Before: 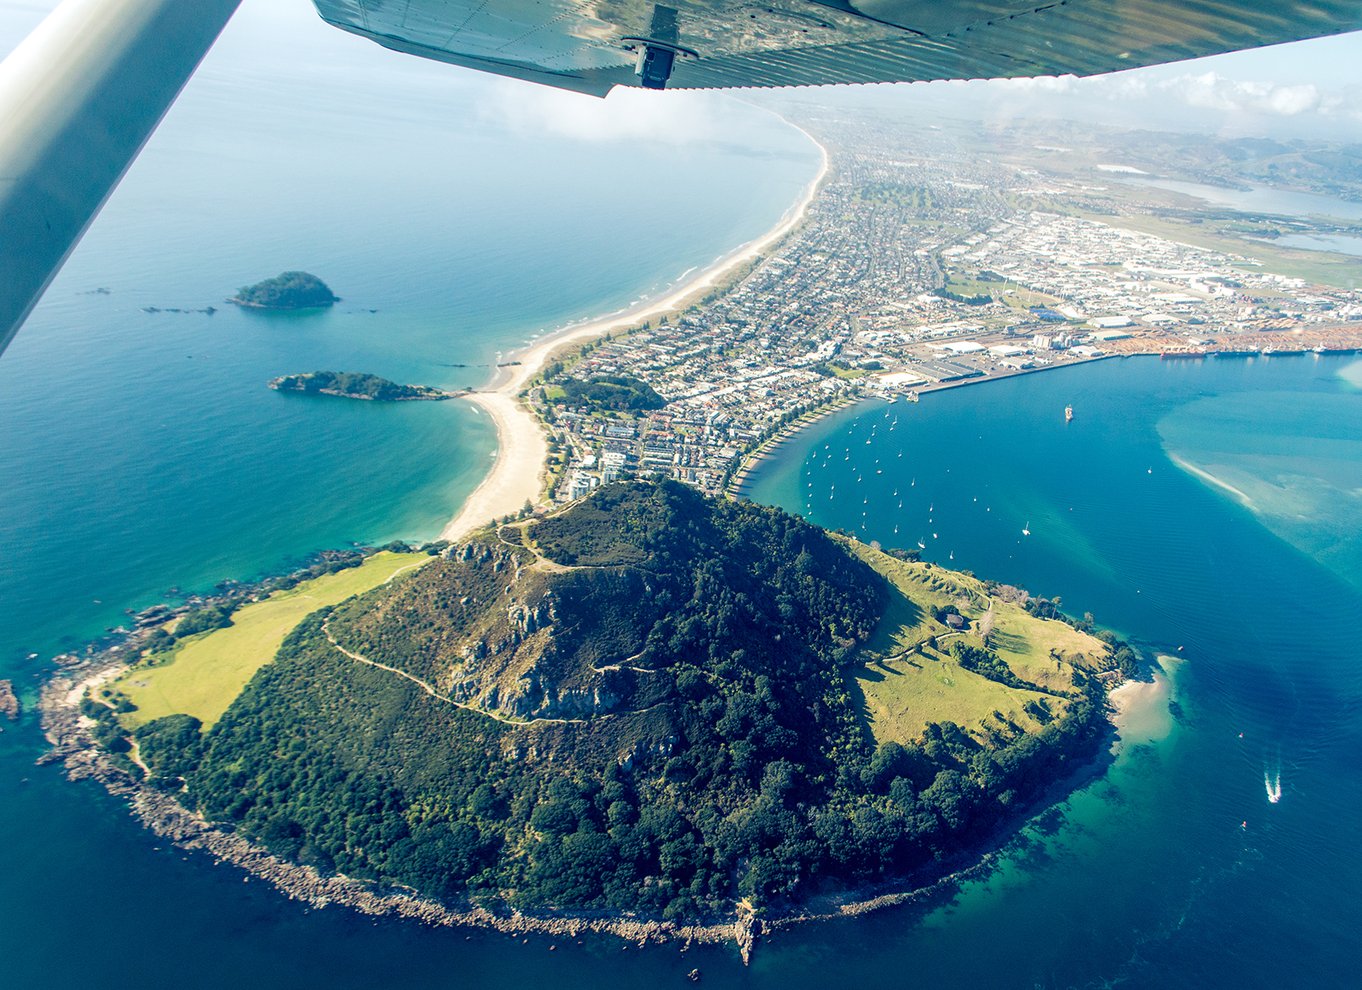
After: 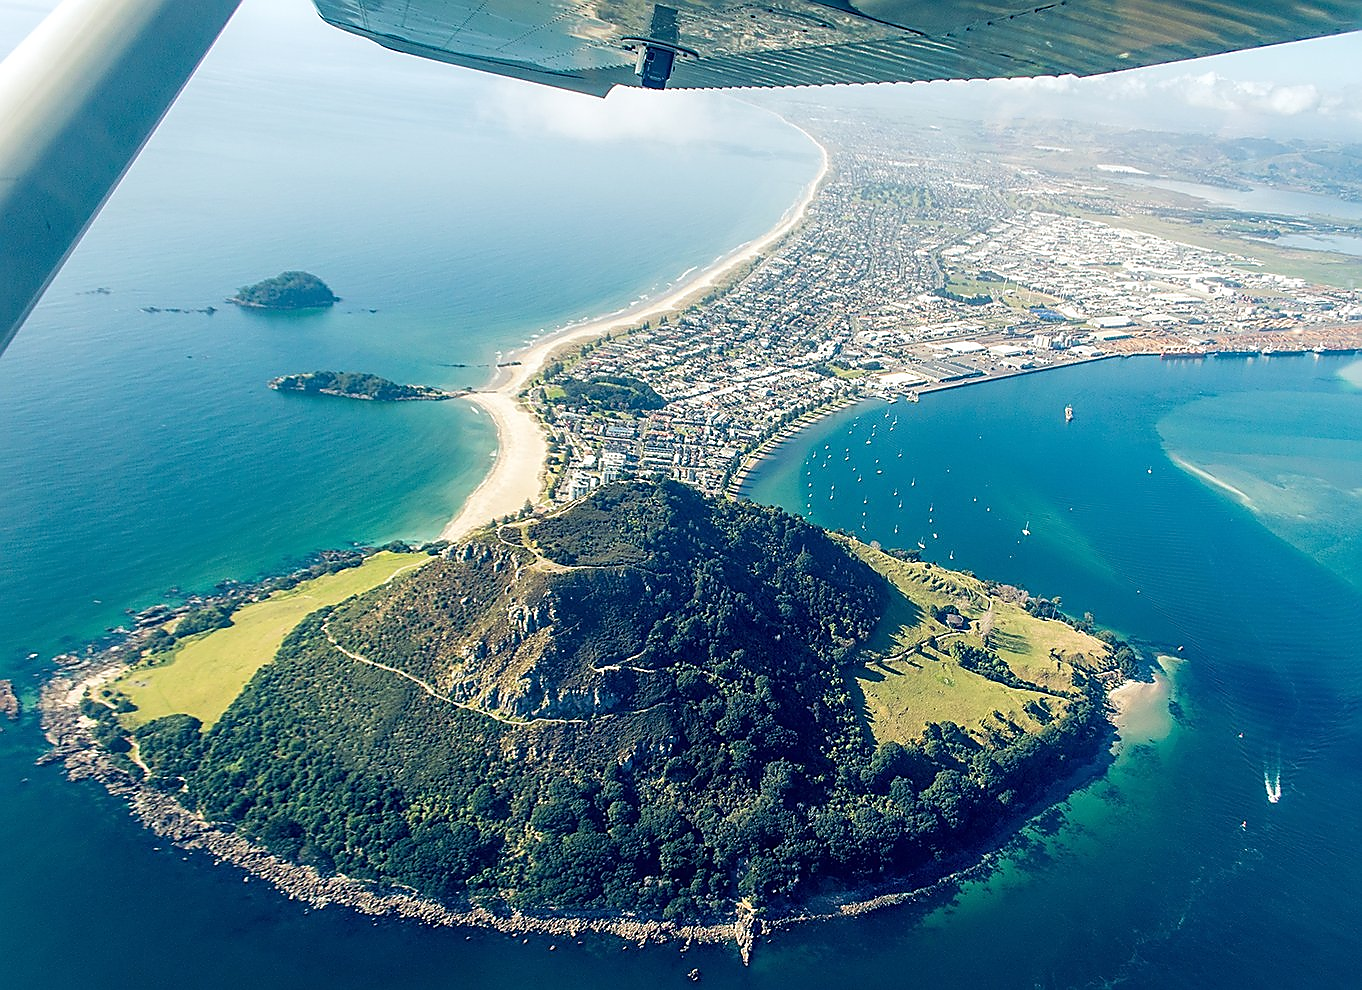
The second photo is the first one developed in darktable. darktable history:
sharpen: radius 1.381, amount 1.251, threshold 0.735
